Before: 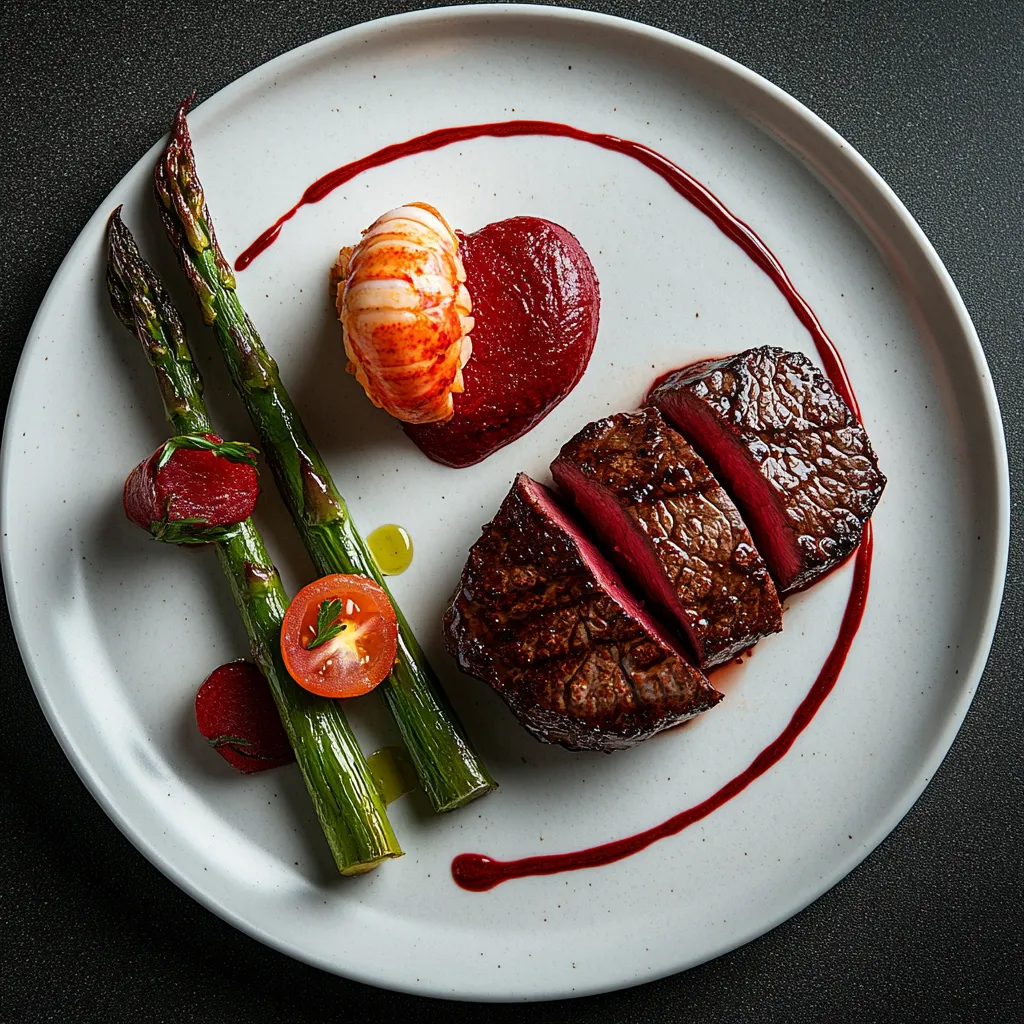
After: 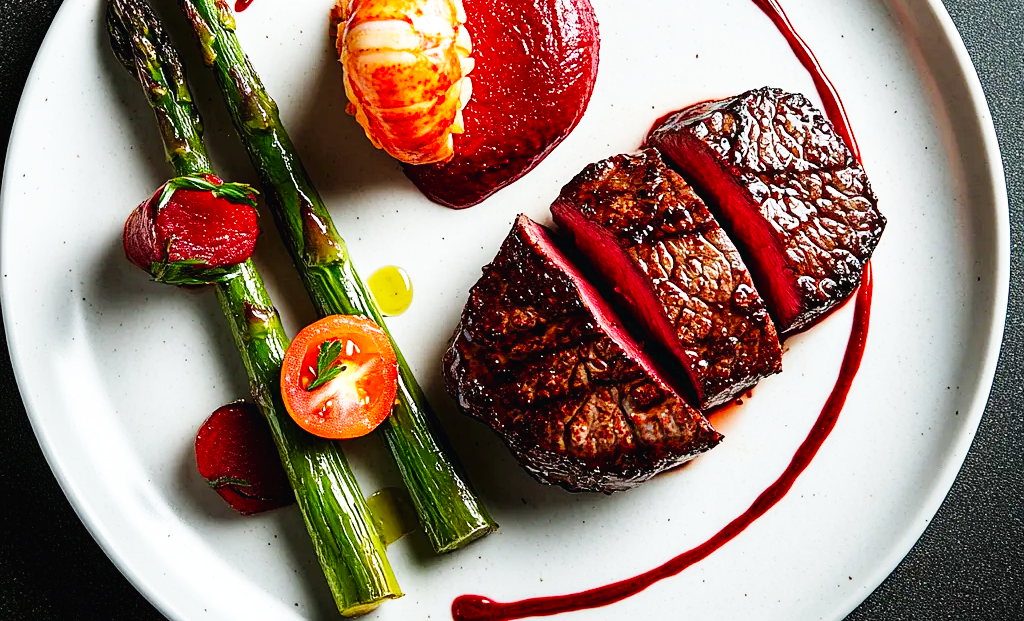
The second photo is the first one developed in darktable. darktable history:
crop and rotate: top 25.356%, bottom 13.956%
base curve: curves: ch0 [(0, 0.003) (0.001, 0.002) (0.006, 0.004) (0.02, 0.022) (0.048, 0.086) (0.094, 0.234) (0.162, 0.431) (0.258, 0.629) (0.385, 0.8) (0.548, 0.918) (0.751, 0.988) (1, 1)], preserve colors none
